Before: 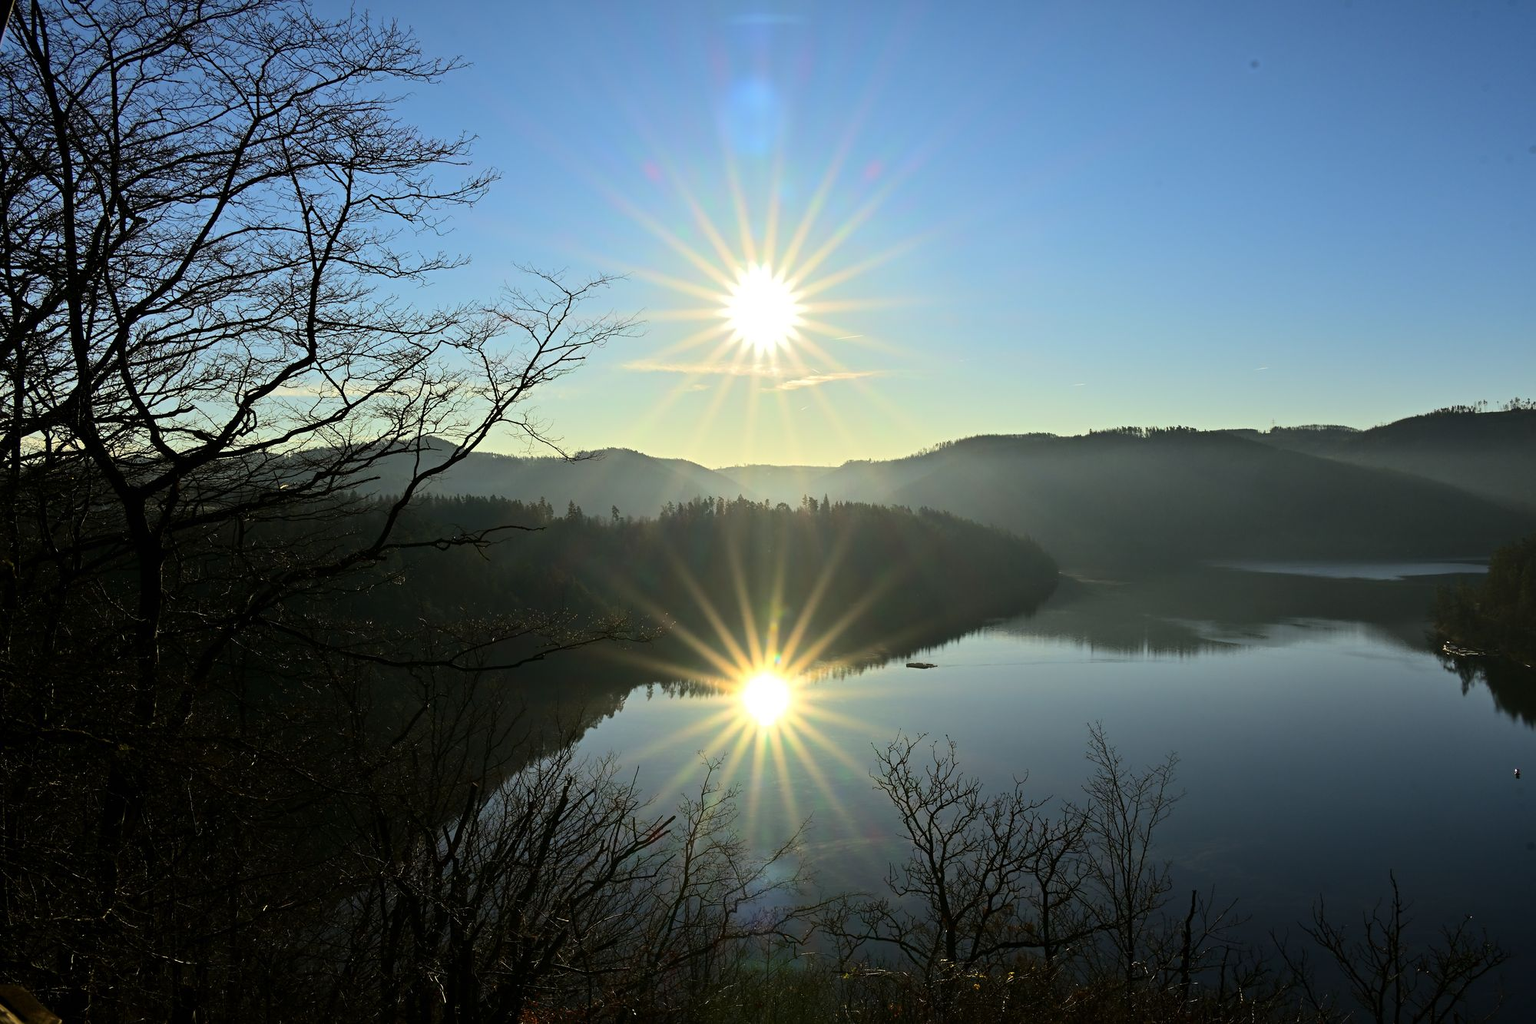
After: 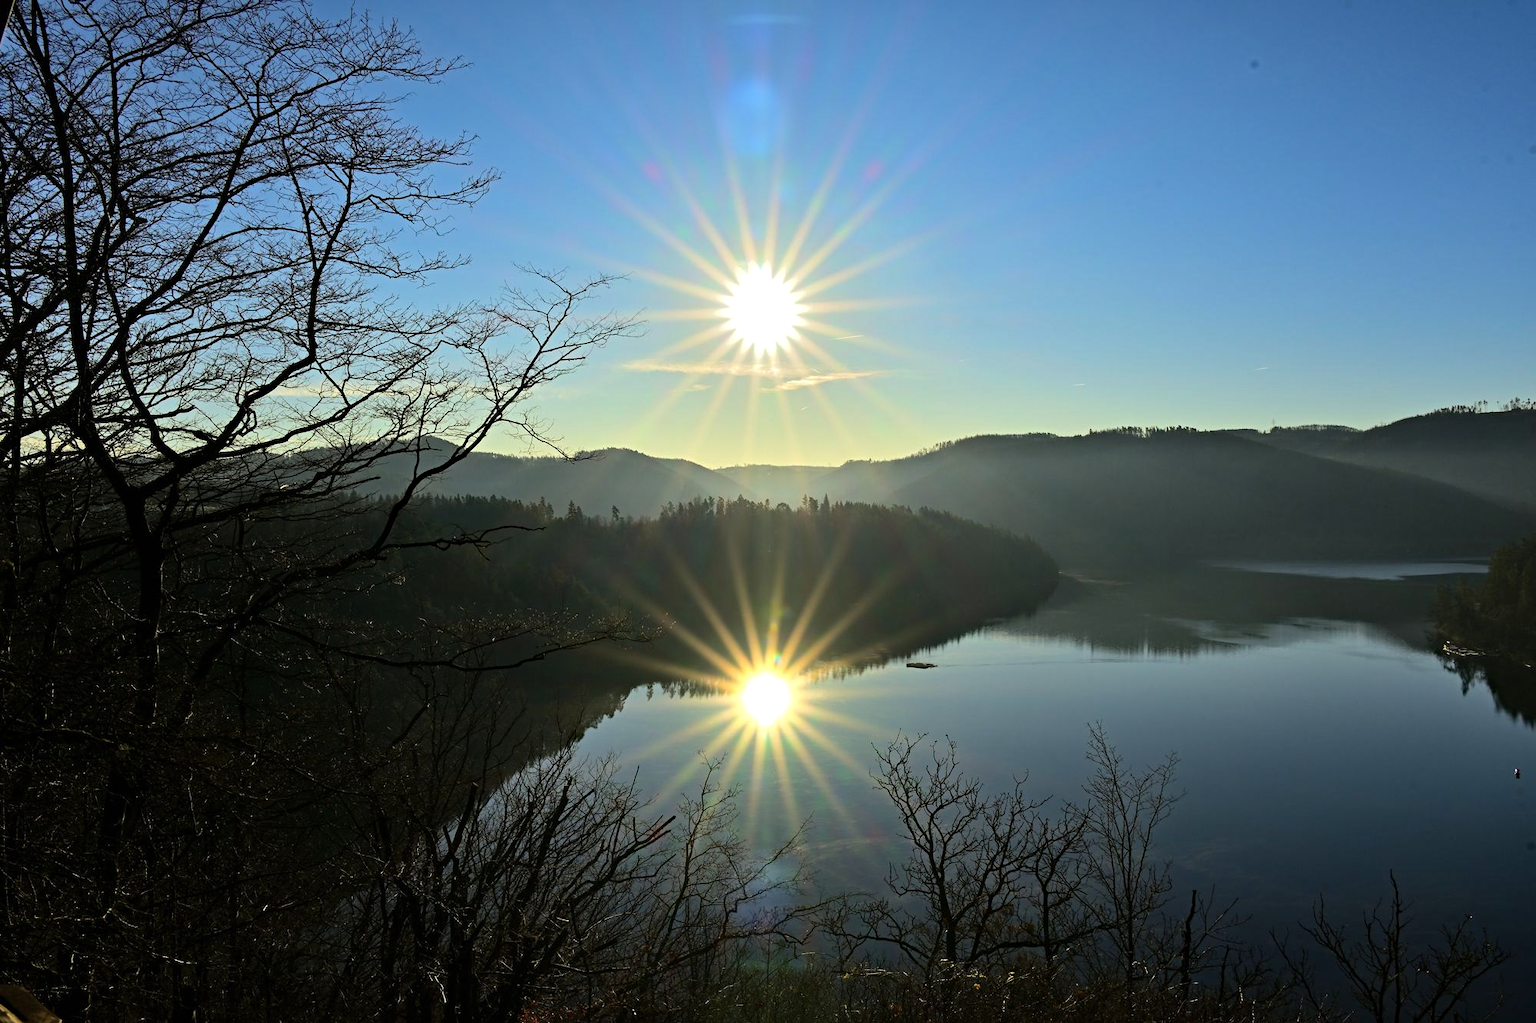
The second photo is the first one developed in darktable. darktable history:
haze removal: compatibility mode true, adaptive false
shadows and highlights: shadows 29.43, highlights -28.8, low approximation 0.01, soften with gaussian
